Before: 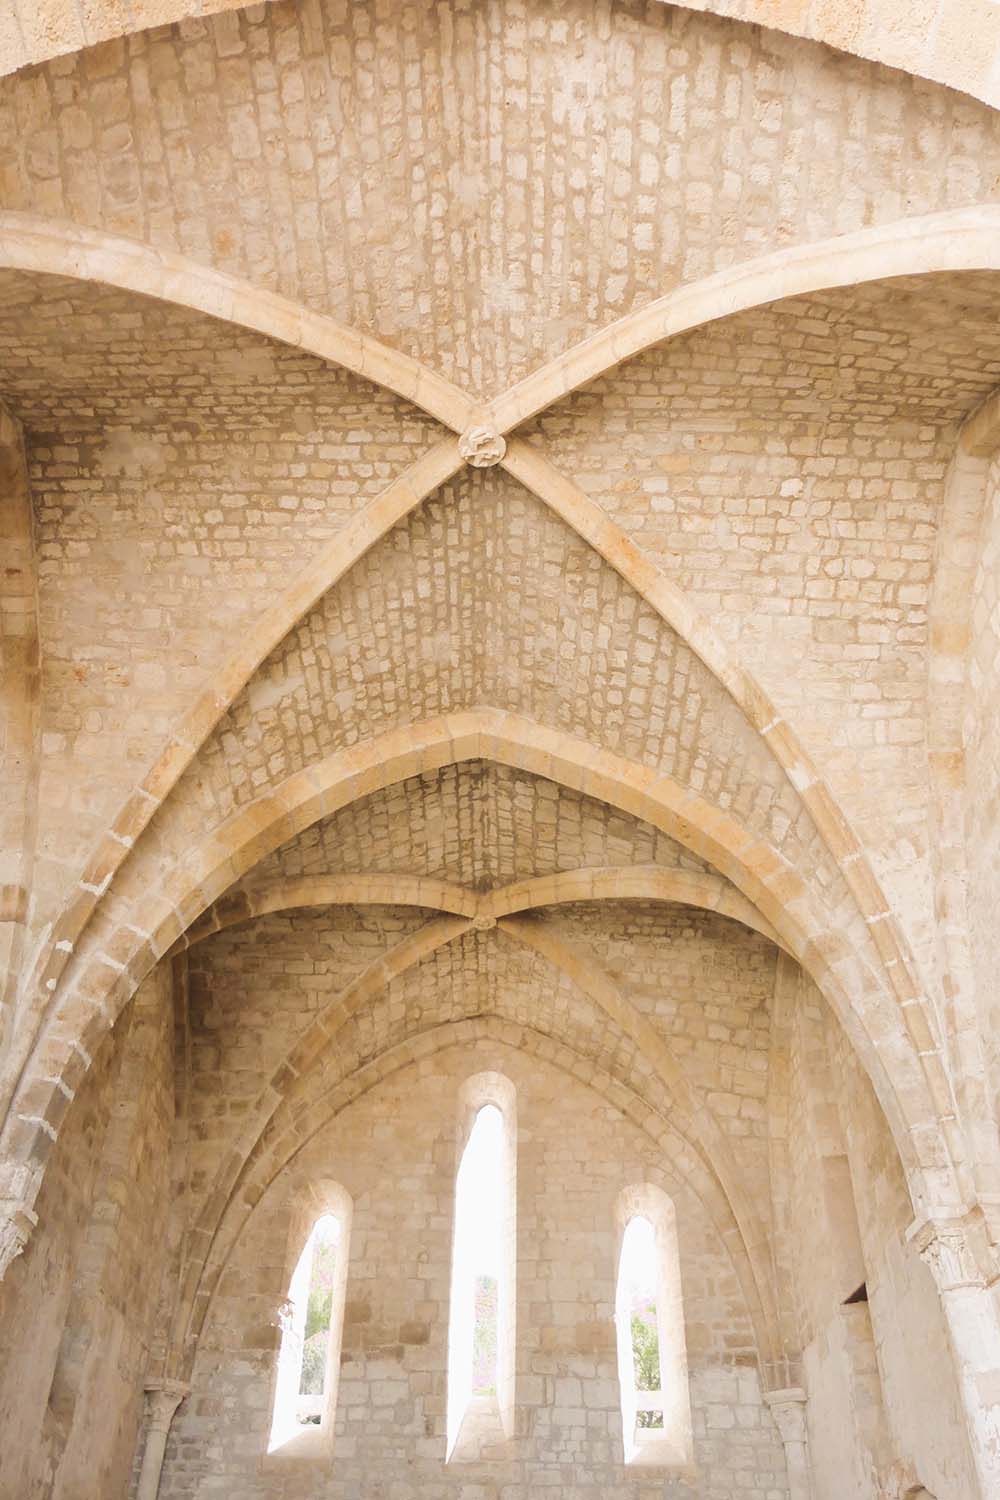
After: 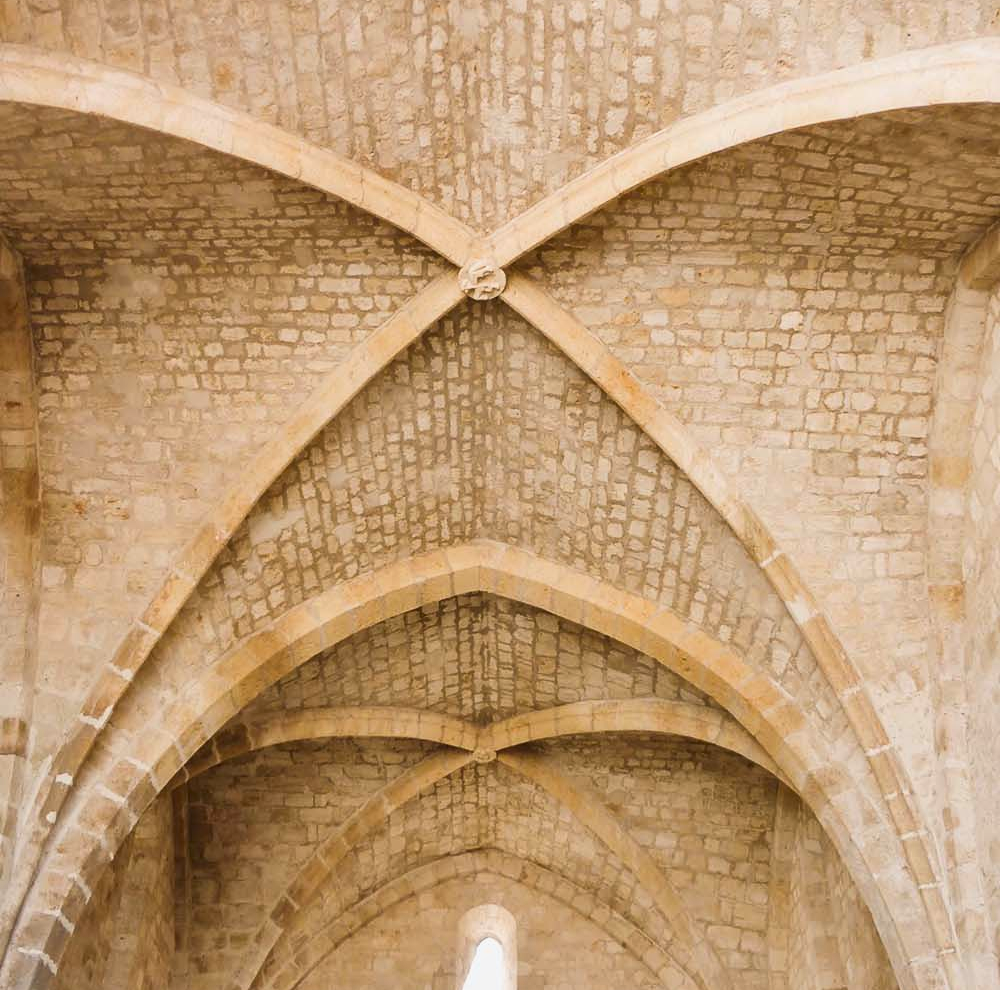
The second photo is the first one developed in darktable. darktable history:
crop: top 11.165%, bottom 22.236%
shadows and highlights: soften with gaussian
tone curve: curves: ch0 [(0.016, 0.011) (0.204, 0.146) (0.515, 0.476) (0.78, 0.795) (1, 0.981)], color space Lab, independent channels, preserve colors none
color correction: highlights b* -0.041, saturation 1.1
